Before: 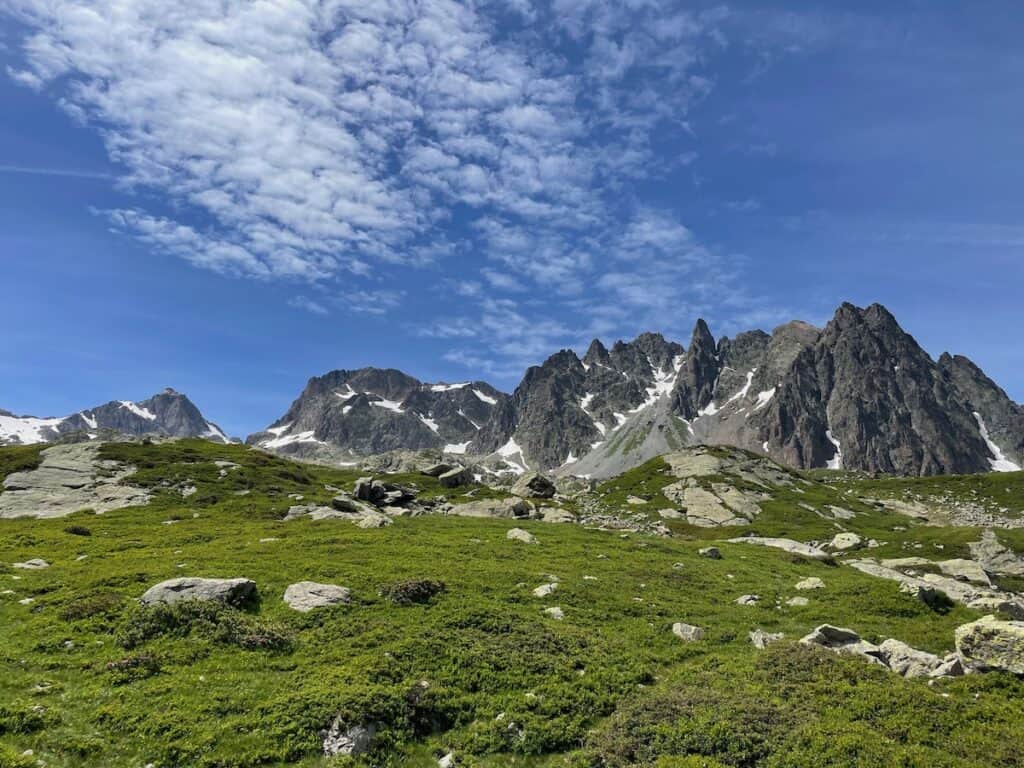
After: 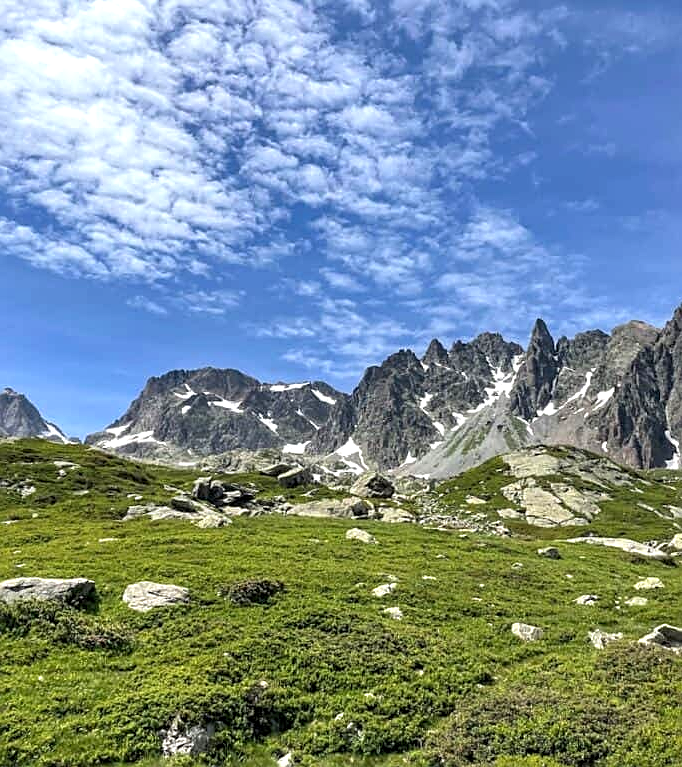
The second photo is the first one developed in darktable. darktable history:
local contrast: on, module defaults
sharpen: on, module defaults
exposure: black level correction 0, exposure 0.6 EV, compensate exposure bias true, compensate highlight preservation false
crop and rotate: left 15.754%, right 17.579%
